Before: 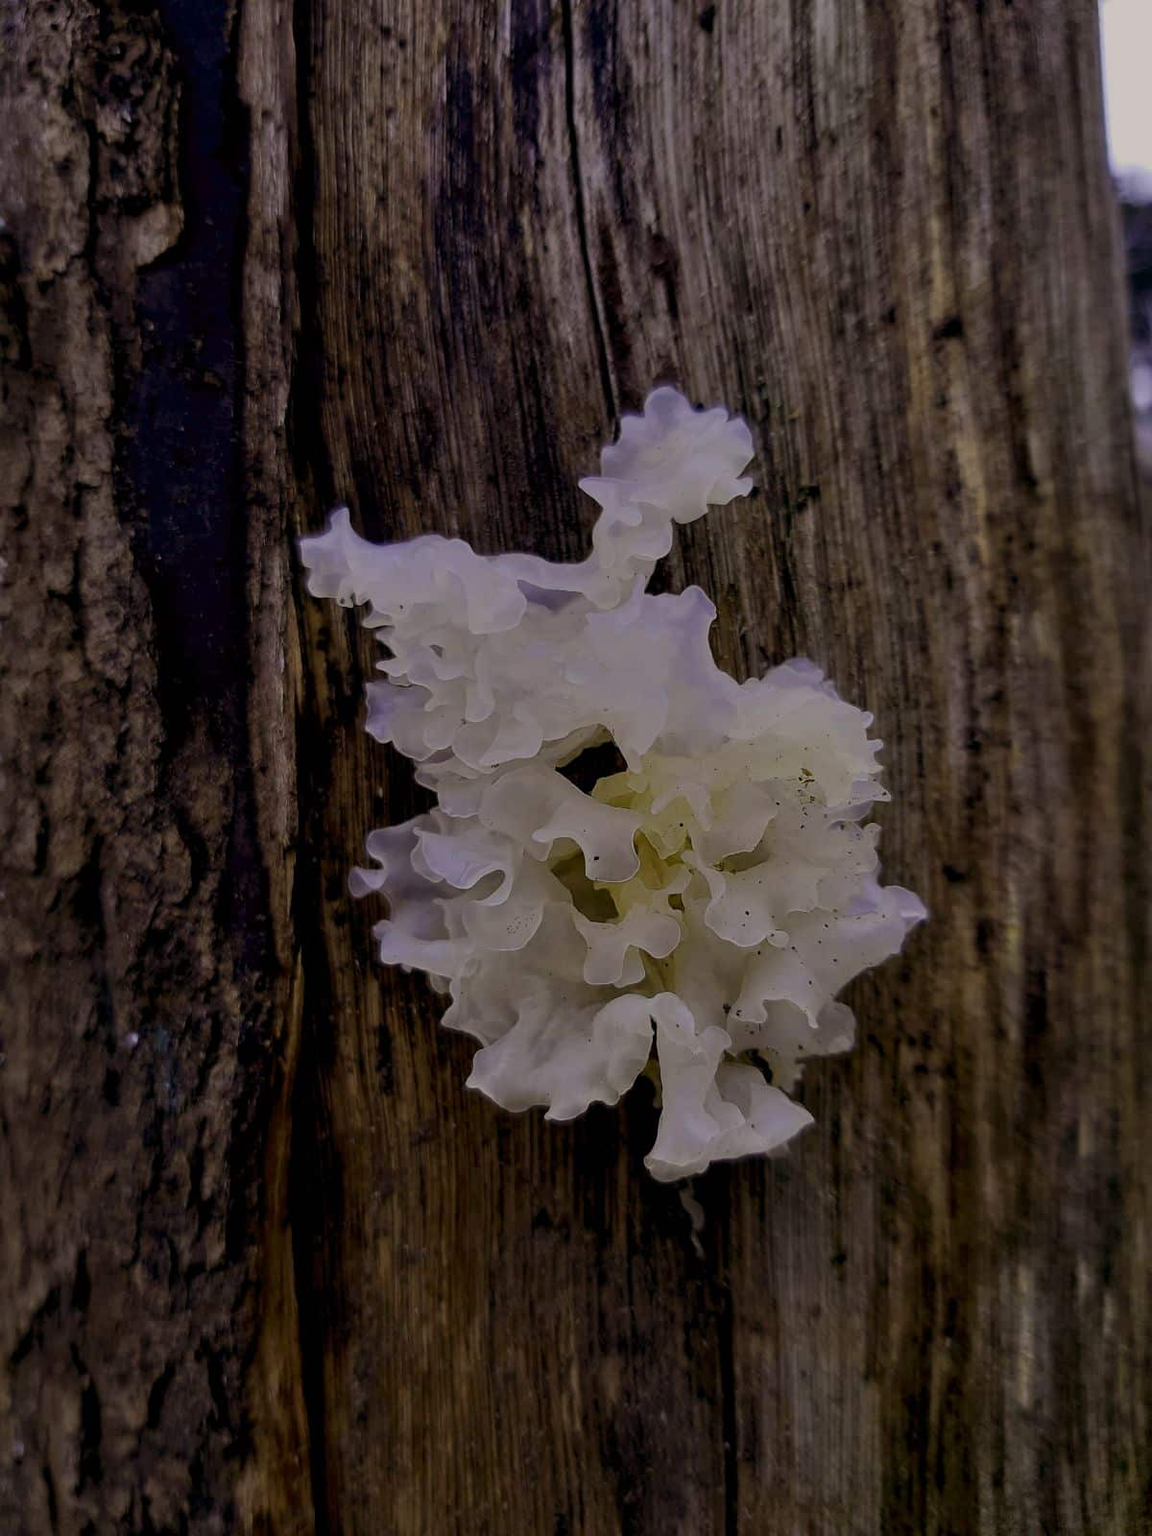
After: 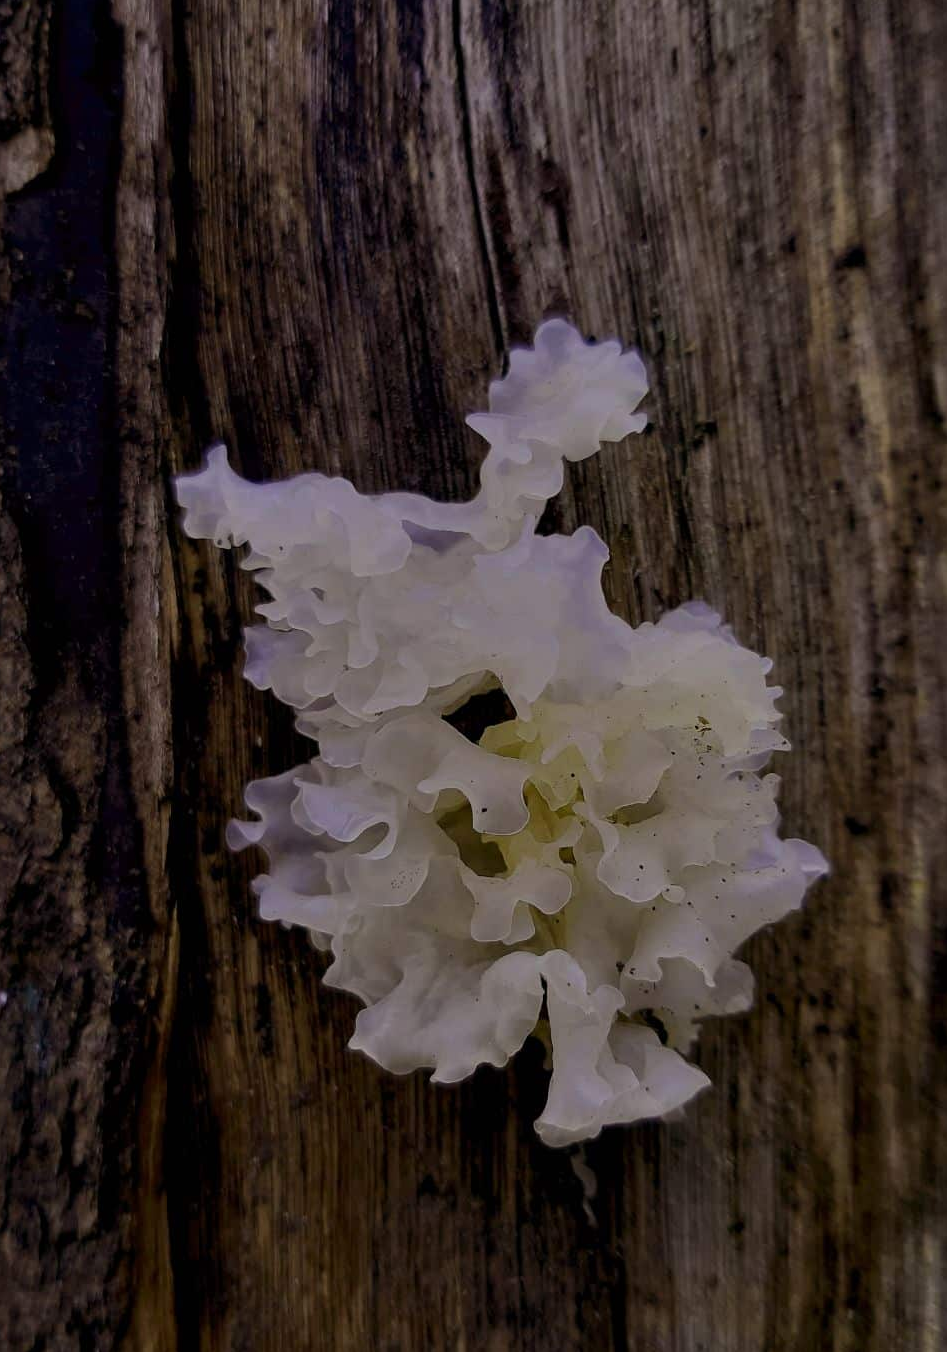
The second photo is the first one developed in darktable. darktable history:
crop: left 11.472%, top 5.3%, right 9.557%, bottom 10.191%
